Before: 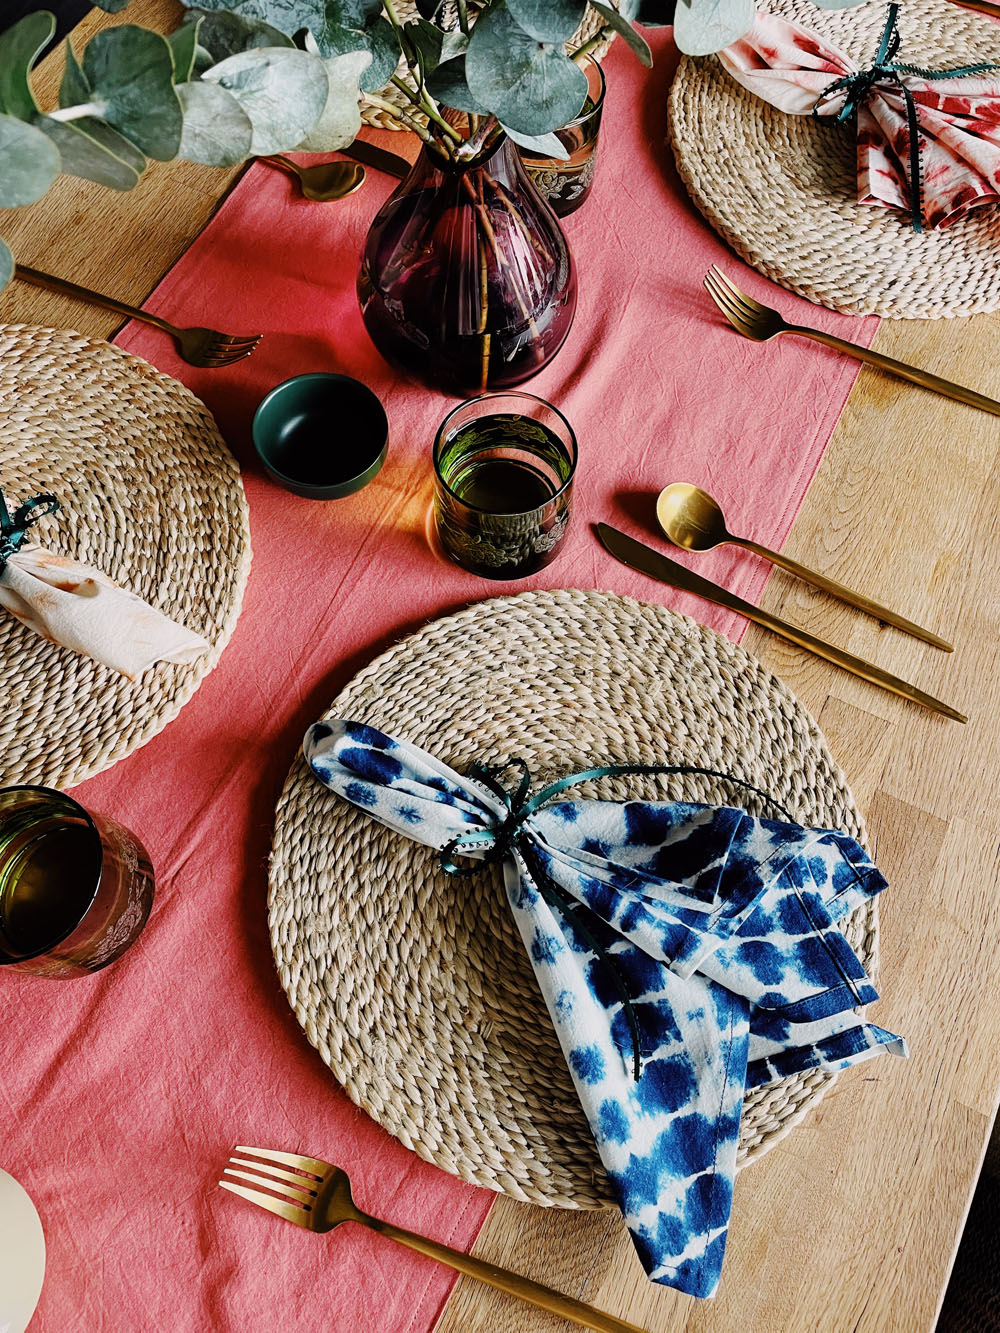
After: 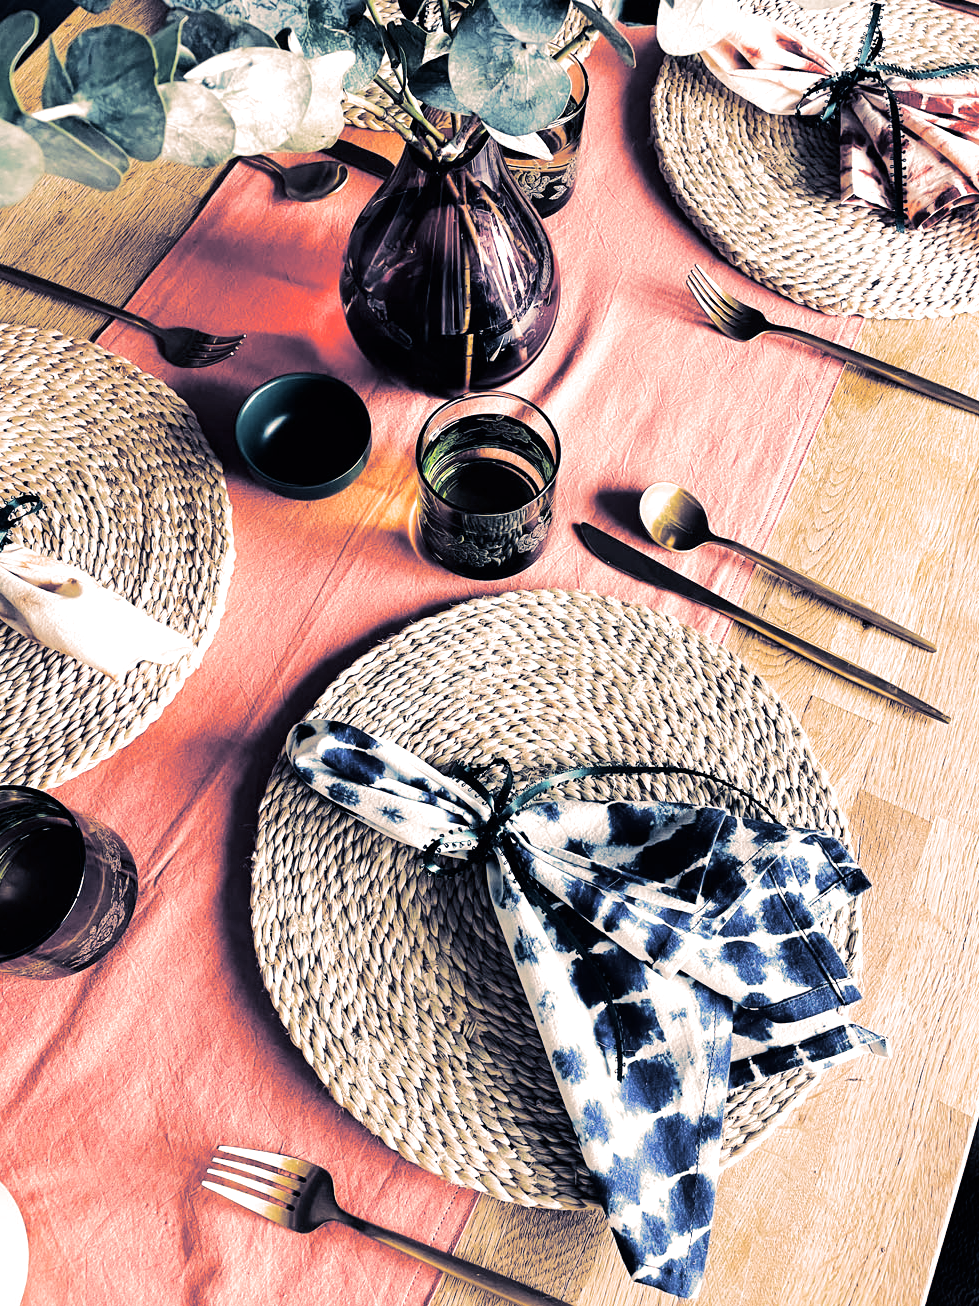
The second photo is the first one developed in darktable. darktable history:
tone curve: curves: ch0 [(0, 0) (0.052, 0.018) (0.236, 0.207) (0.41, 0.417) (0.485, 0.518) (0.54, 0.584) (0.625, 0.666) (0.845, 0.828) (0.994, 0.964)]; ch1 [(0, 0) (0.136, 0.146) (0.317, 0.34) (0.382, 0.408) (0.434, 0.441) (0.472, 0.479) (0.498, 0.501) (0.557, 0.558) (0.616, 0.59) (0.739, 0.7) (1, 1)]; ch2 [(0, 0) (0.352, 0.403) (0.447, 0.466) (0.482, 0.482) (0.528, 0.526) (0.586, 0.577) (0.618, 0.621) (0.785, 0.747) (1, 1)], color space Lab, independent channels, preserve colors none
exposure: black level correction -0.001, exposure 0.9 EV, compensate exposure bias true, compensate highlight preservation false
split-toning: shadows › hue 226.8°, shadows › saturation 0.56, highlights › hue 28.8°, balance -40, compress 0%
crop: left 1.743%, right 0.268%, bottom 2.011%
color balance rgb: saturation formula JzAzBz (2021)
